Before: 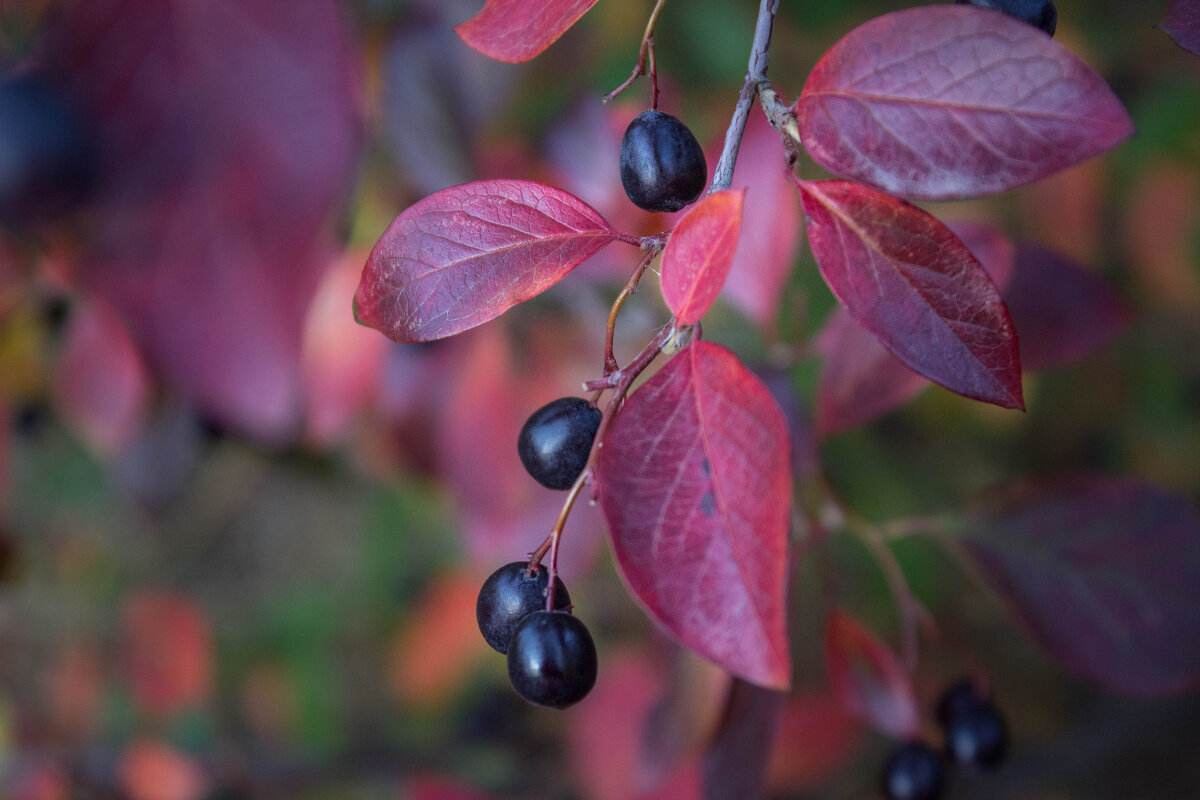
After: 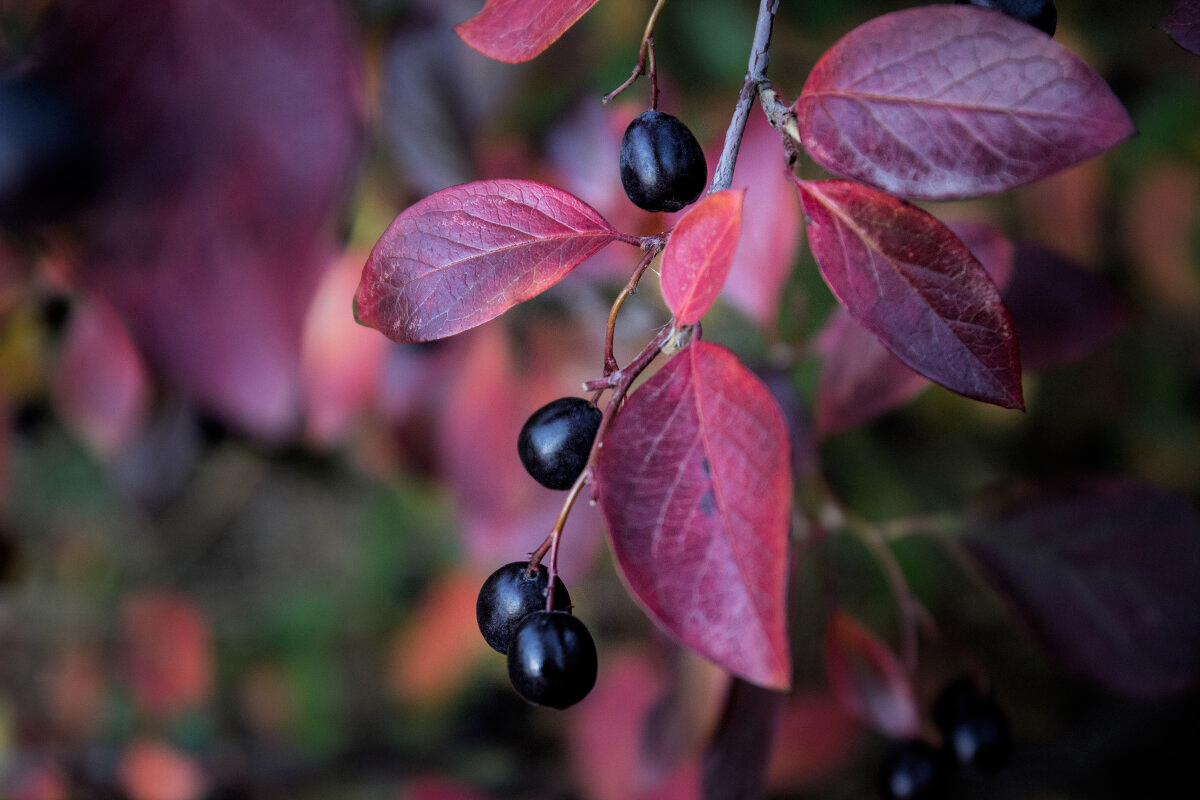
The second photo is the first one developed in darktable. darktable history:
filmic rgb: black relative exposure -16 EV, white relative exposure 6.29 EV, threshold 3.01 EV, hardness 5.06, contrast 1.351, enable highlight reconstruction true
